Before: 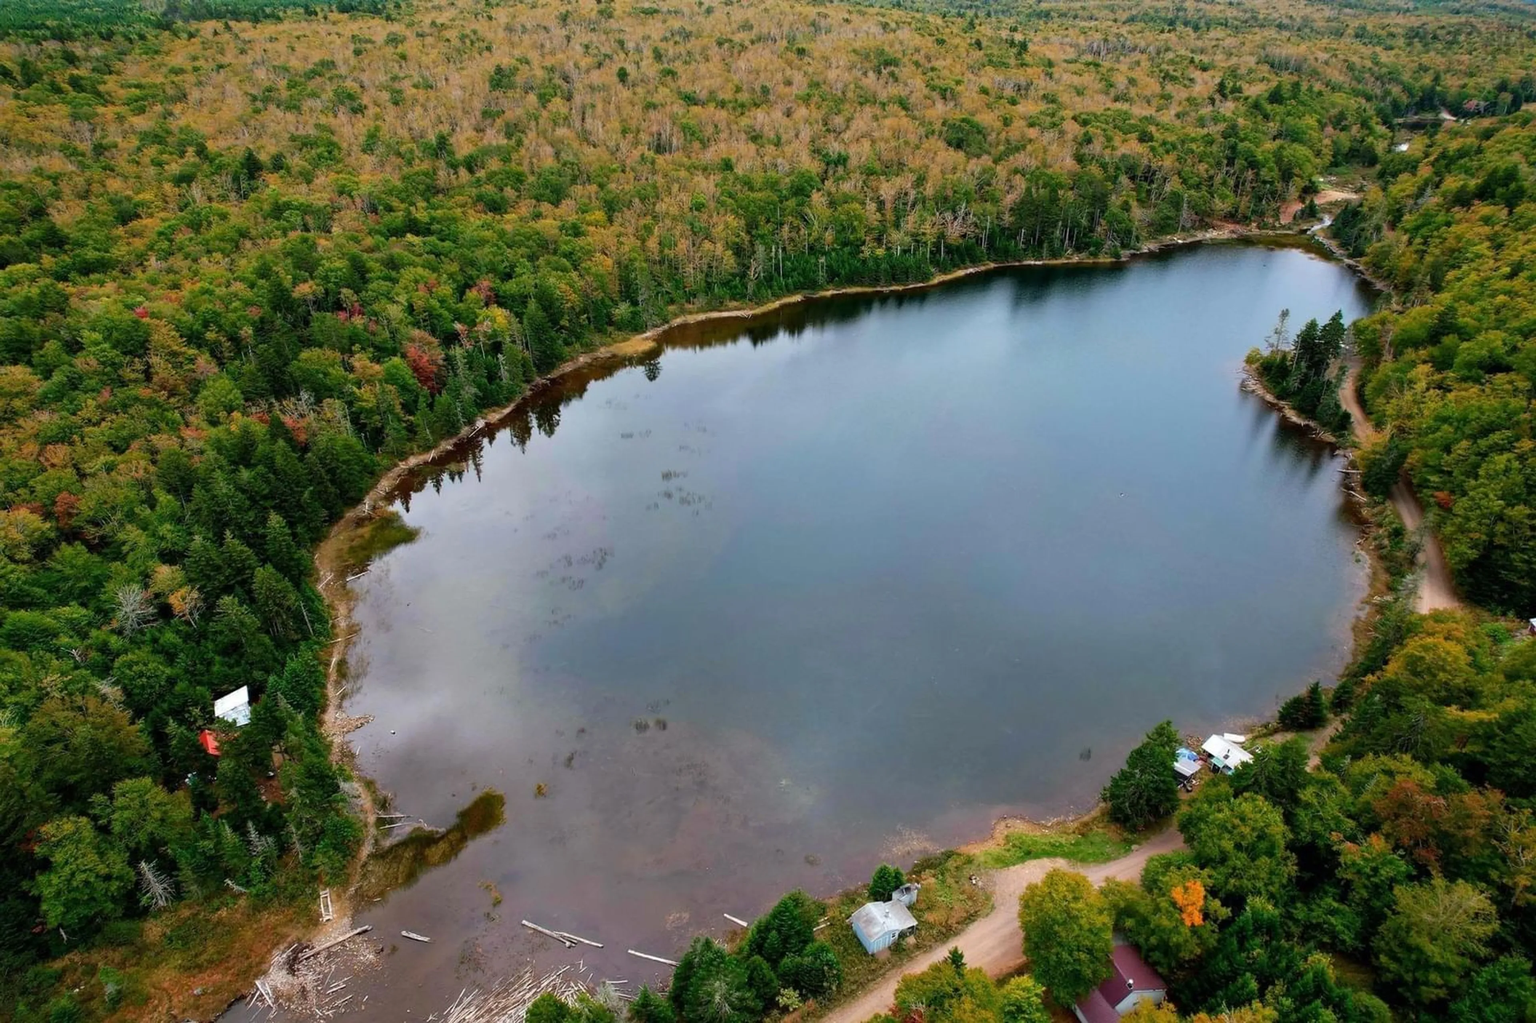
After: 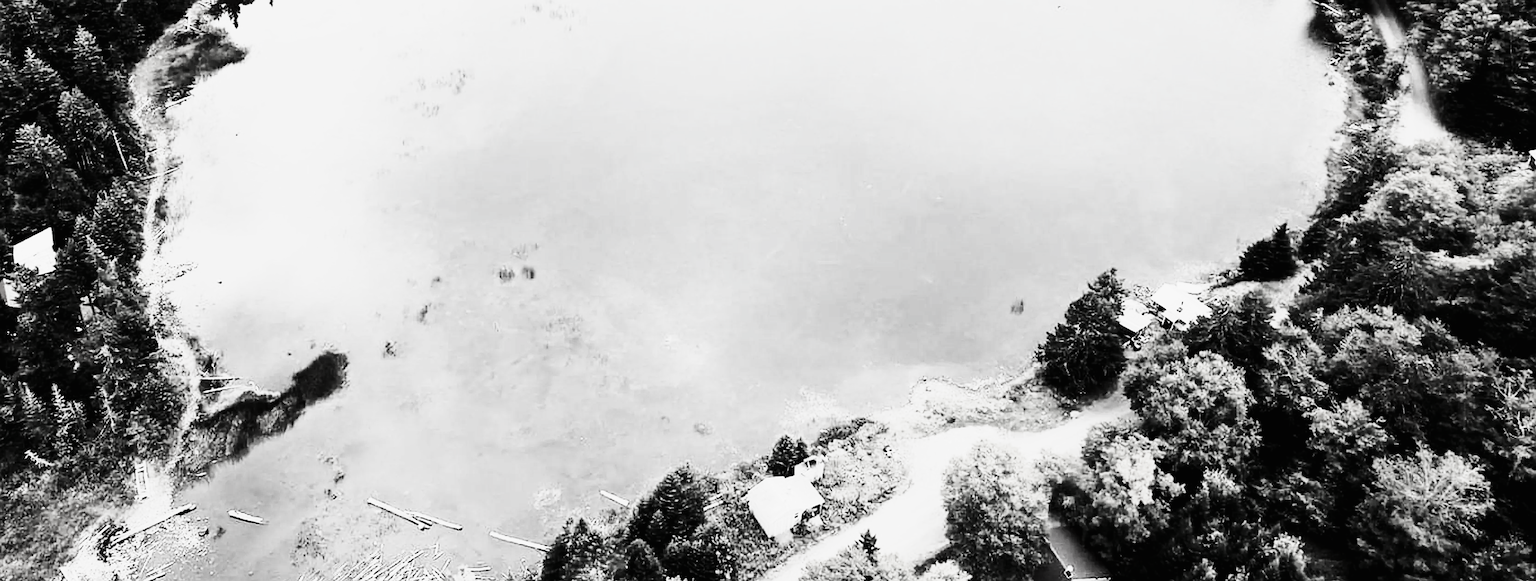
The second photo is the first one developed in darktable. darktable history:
contrast brightness saturation: contrast -0.036, brightness -0.574, saturation -0.99
base curve: curves: ch0 [(0, 0) (0.007, 0.004) (0.027, 0.03) (0.046, 0.07) (0.207, 0.54) (0.442, 0.872) (0.673, 0.972) (1, 1)], preserve colors none
crop and rotate: left 13.228%, top 47.769%, bottom 2.89%
exposure: black level correction 0, exposure 1.096 EV, compensate highlight preservation false
tone curve: curves: ch0 [(0, 0.008) (0.107, 0.083) (0.283, 0.287) (0.429, 0.51) (0.607, 0.739) (0.789, 0.893) (0.998, 0.978)]; ch1 [(0, 0) (0.323, 0.339) (0.438, 0.427) (0.478, 0.484) (0.502, 0.502) (0.527, 0.525) (0.571, 0.579) (0.608, 0.629) (0.669, 0.704) (0.859, 0.899) (1, 1)]; ch2 [(0, 0) (0.33, 0.347) (0.421, 0.456) (0.473, 0.498) (0.502, 0.504) (0.522, 0.524) (0.549, 0.567) (0.593, 0.626) (0.676, 0.724) (1, 1)], color space Lab, linked channels, preserve colors none
sharpen: on, module defaults
